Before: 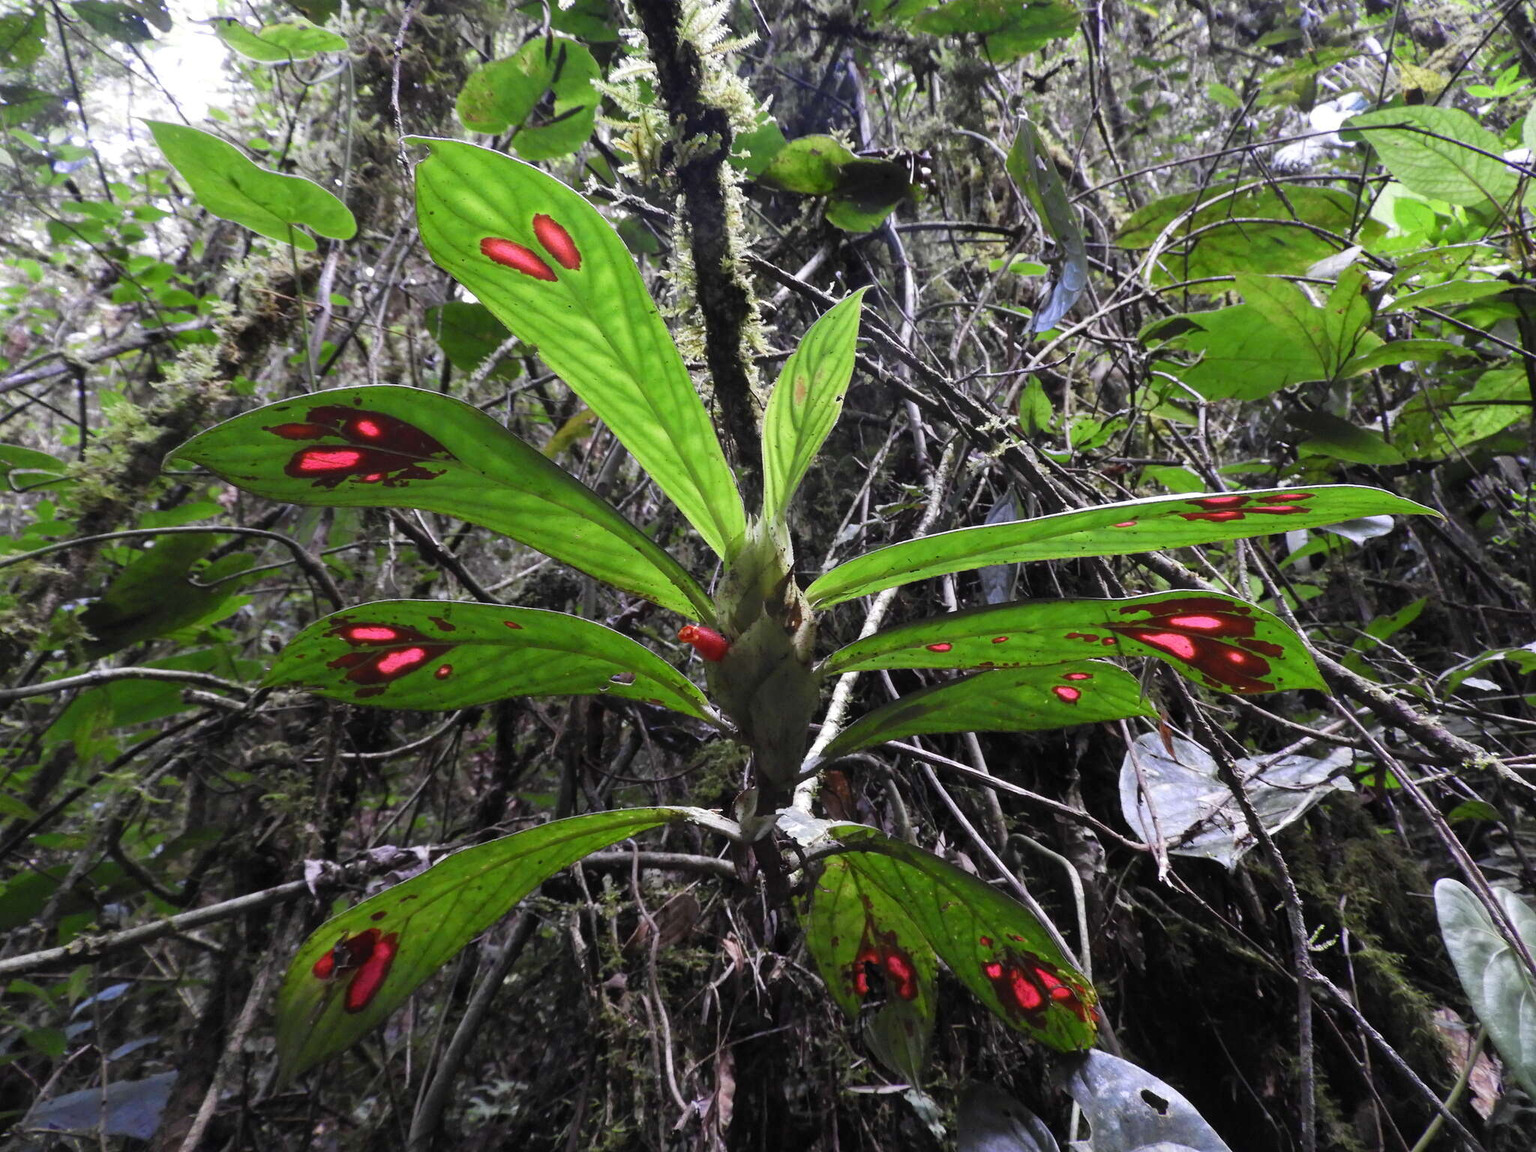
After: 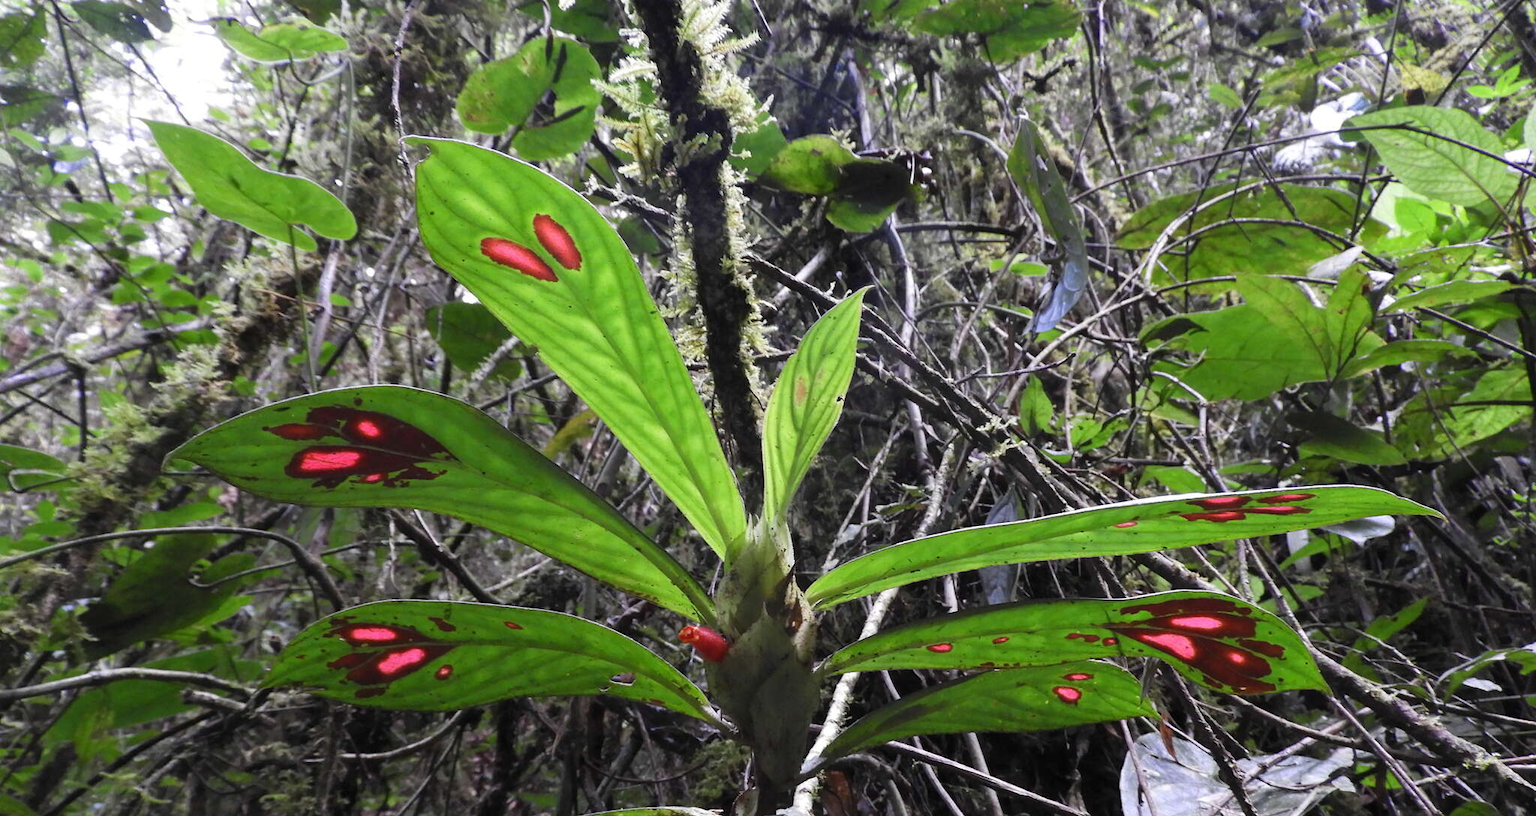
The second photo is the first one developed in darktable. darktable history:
crop: right 0%, bottom 29.123%
